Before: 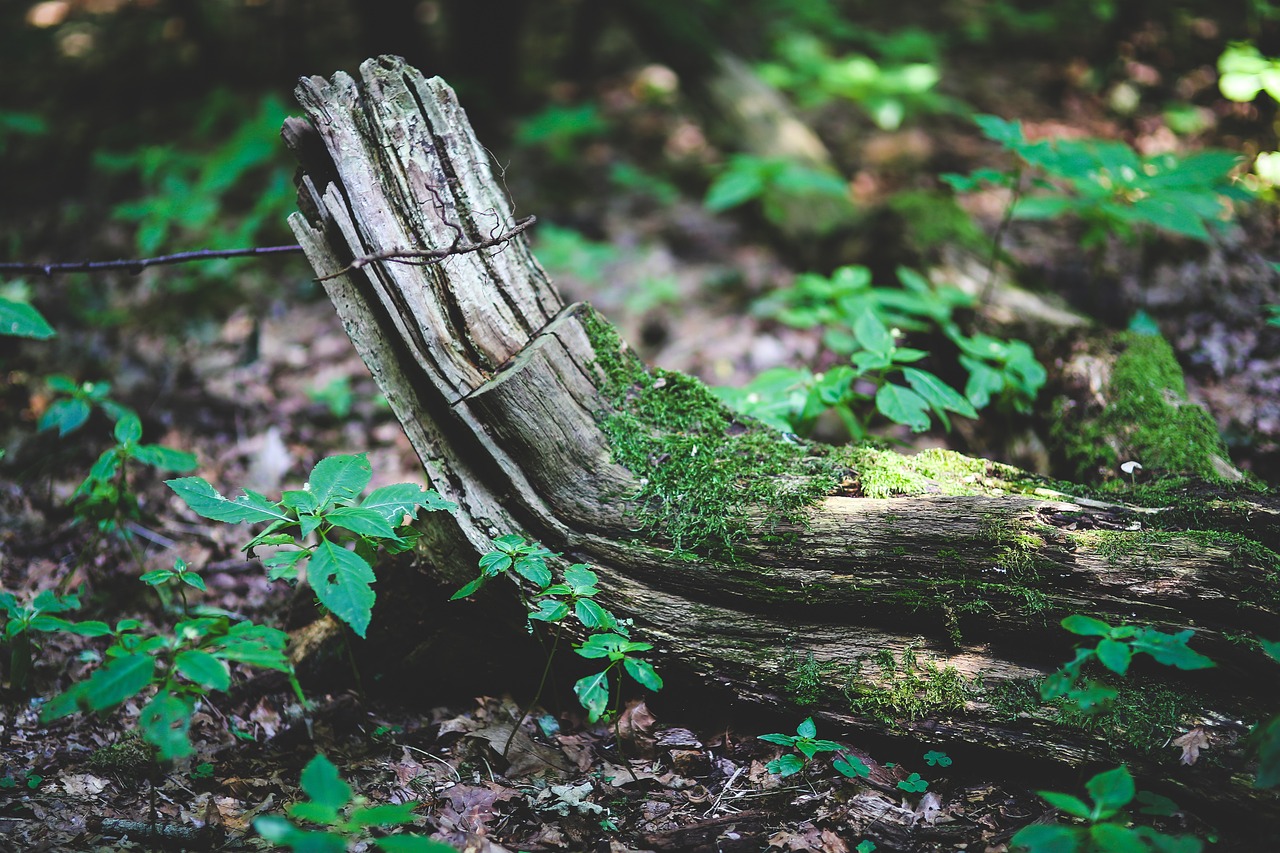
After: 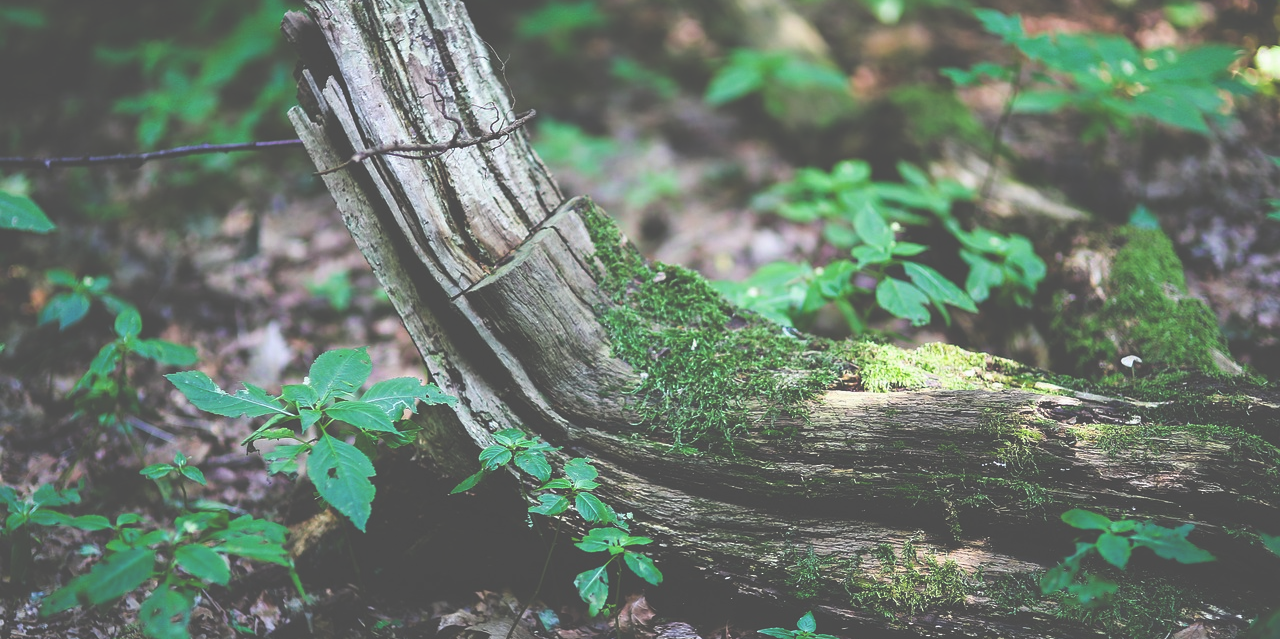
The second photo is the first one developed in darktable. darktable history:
crop and rotate: top 12.5%, bottom 12.5%
exposure: black level correction -0.062, exposure -0.05 EV, compensate highlight preservation false
